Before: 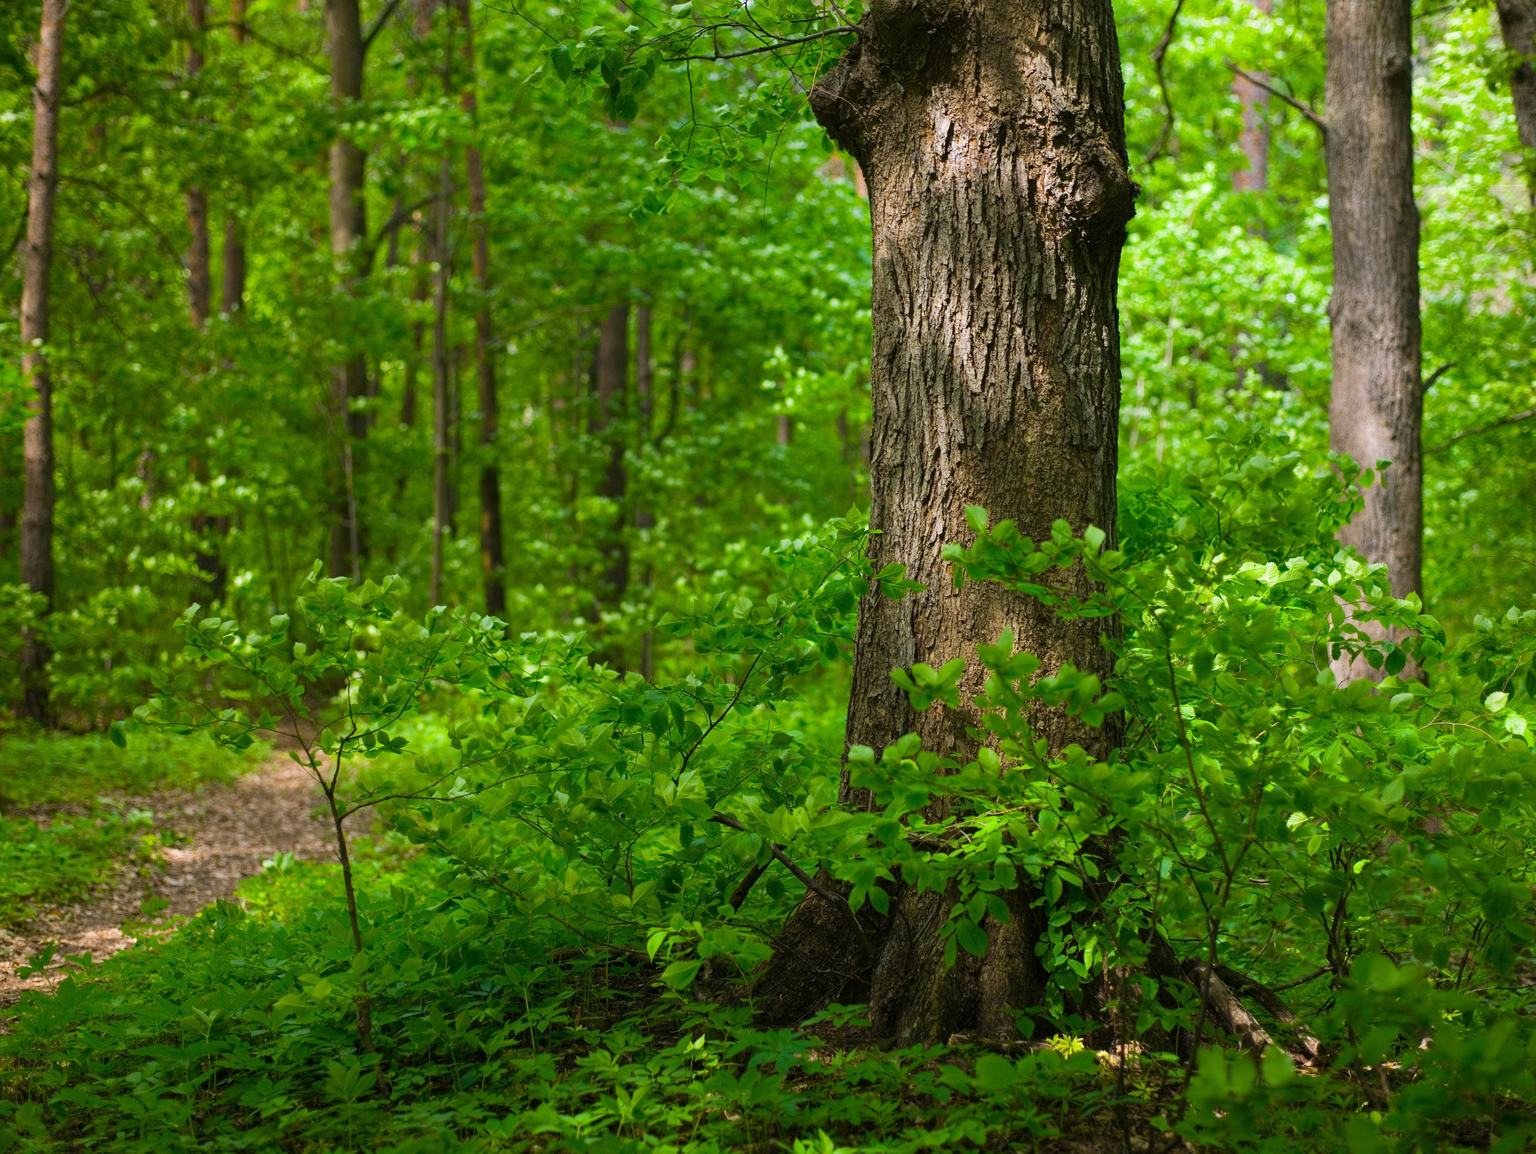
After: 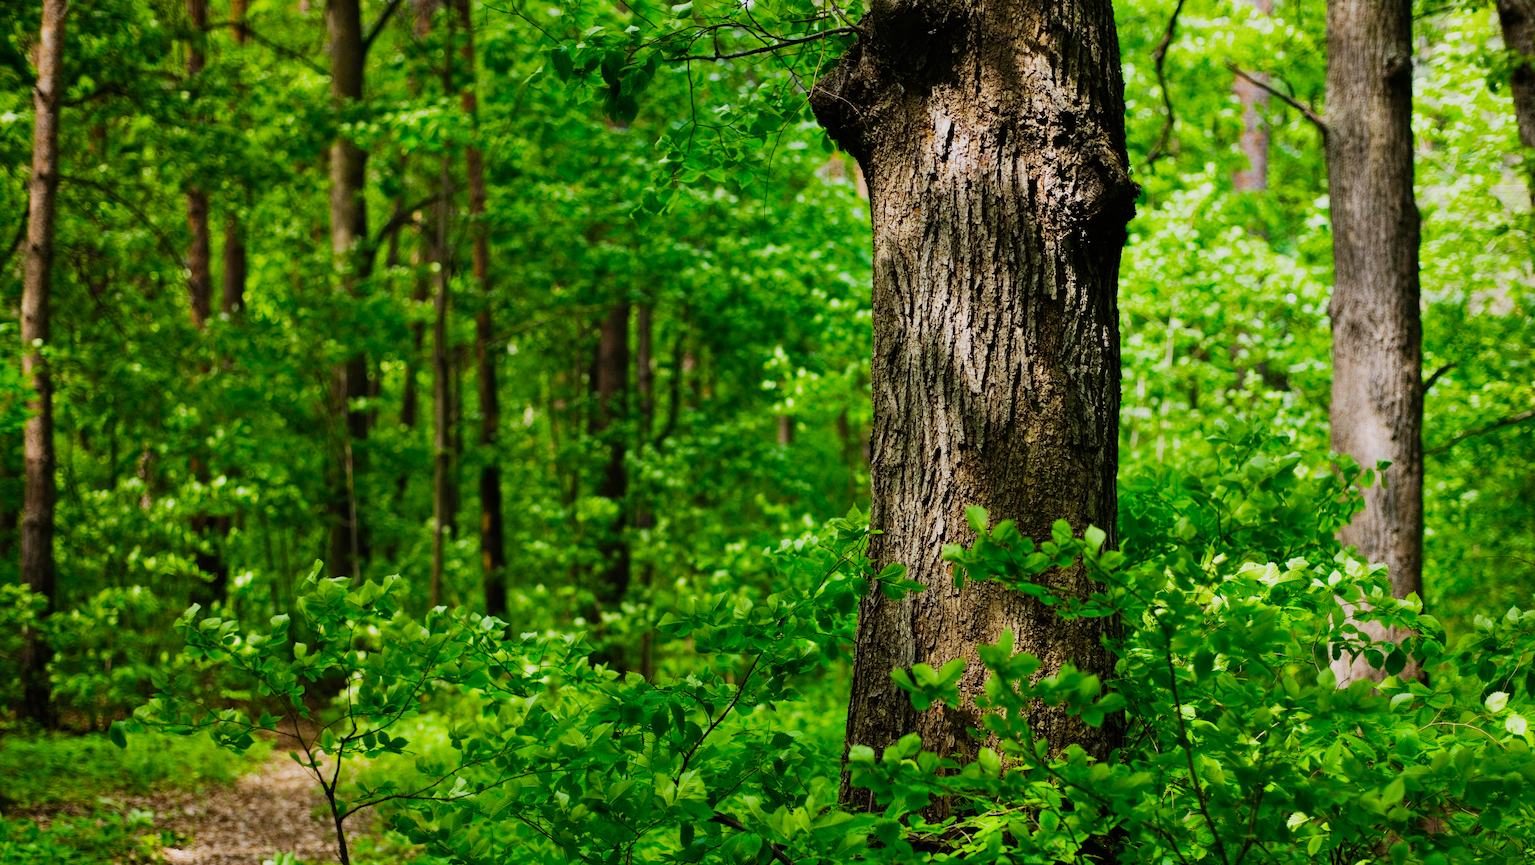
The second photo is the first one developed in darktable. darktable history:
crop: bottom 24.967%
shadows and highlights: shadows 32, highlights -32, soften with gaussian
sigmoid: contrast 1.81, skew -0.21, preserve hue 0%, red attenuation 0.1, red rotation 0.035, green attenuation 0.1, green rotation -0.017, blue attenuation 0.15, blue rotation -0.052, base primaries Rec2020
